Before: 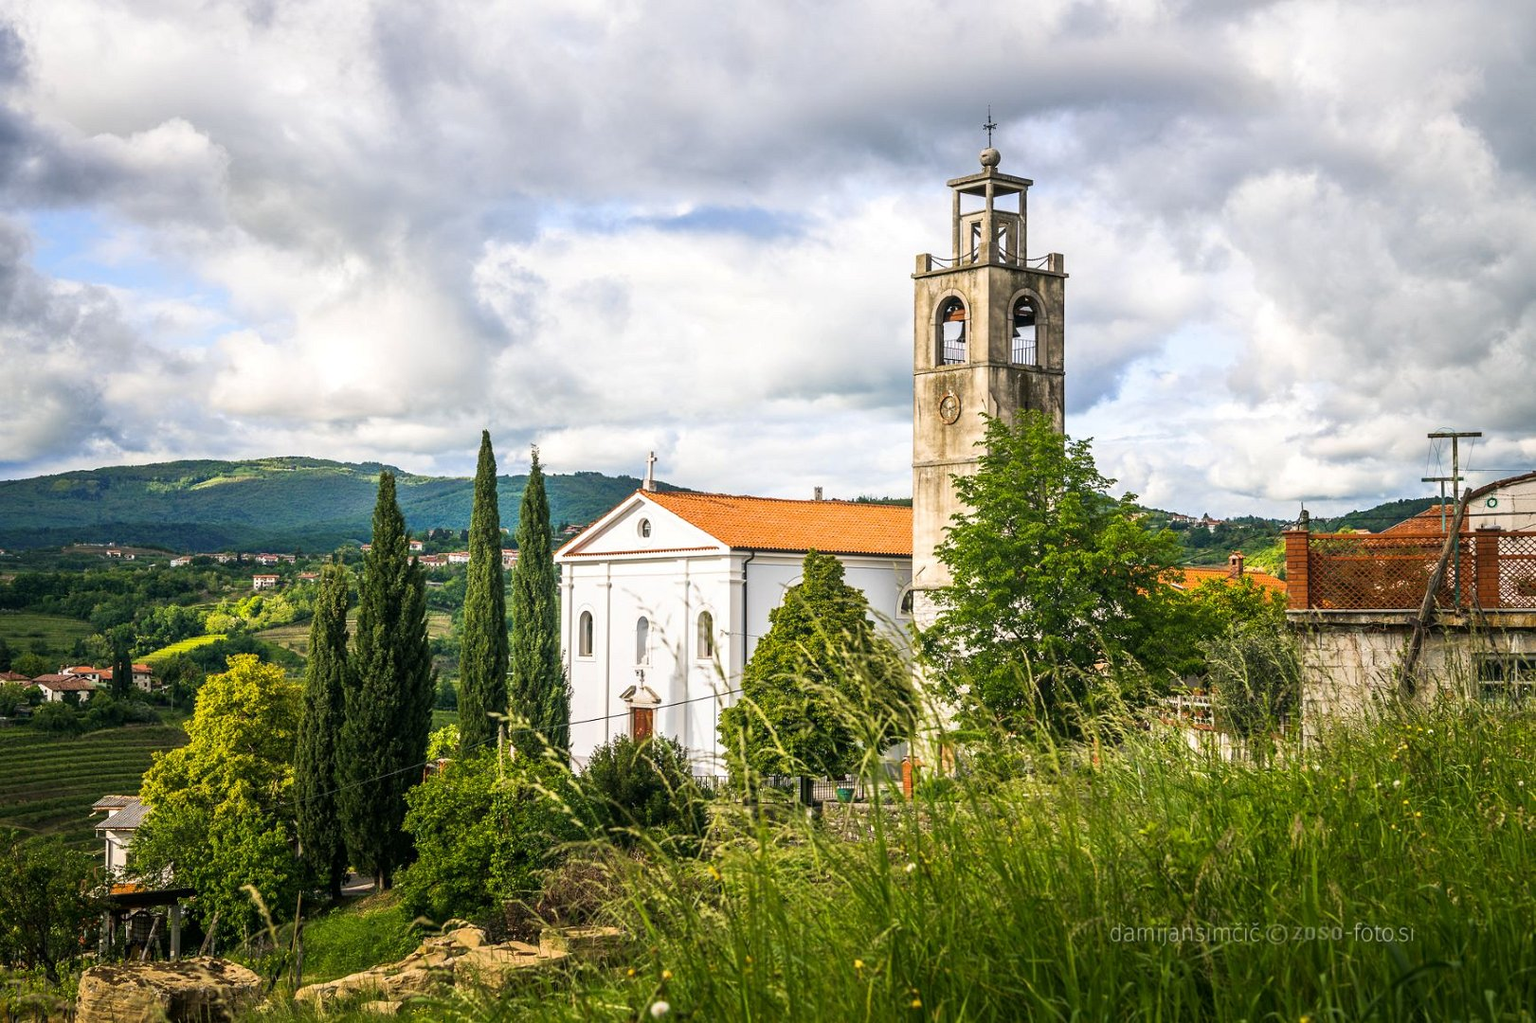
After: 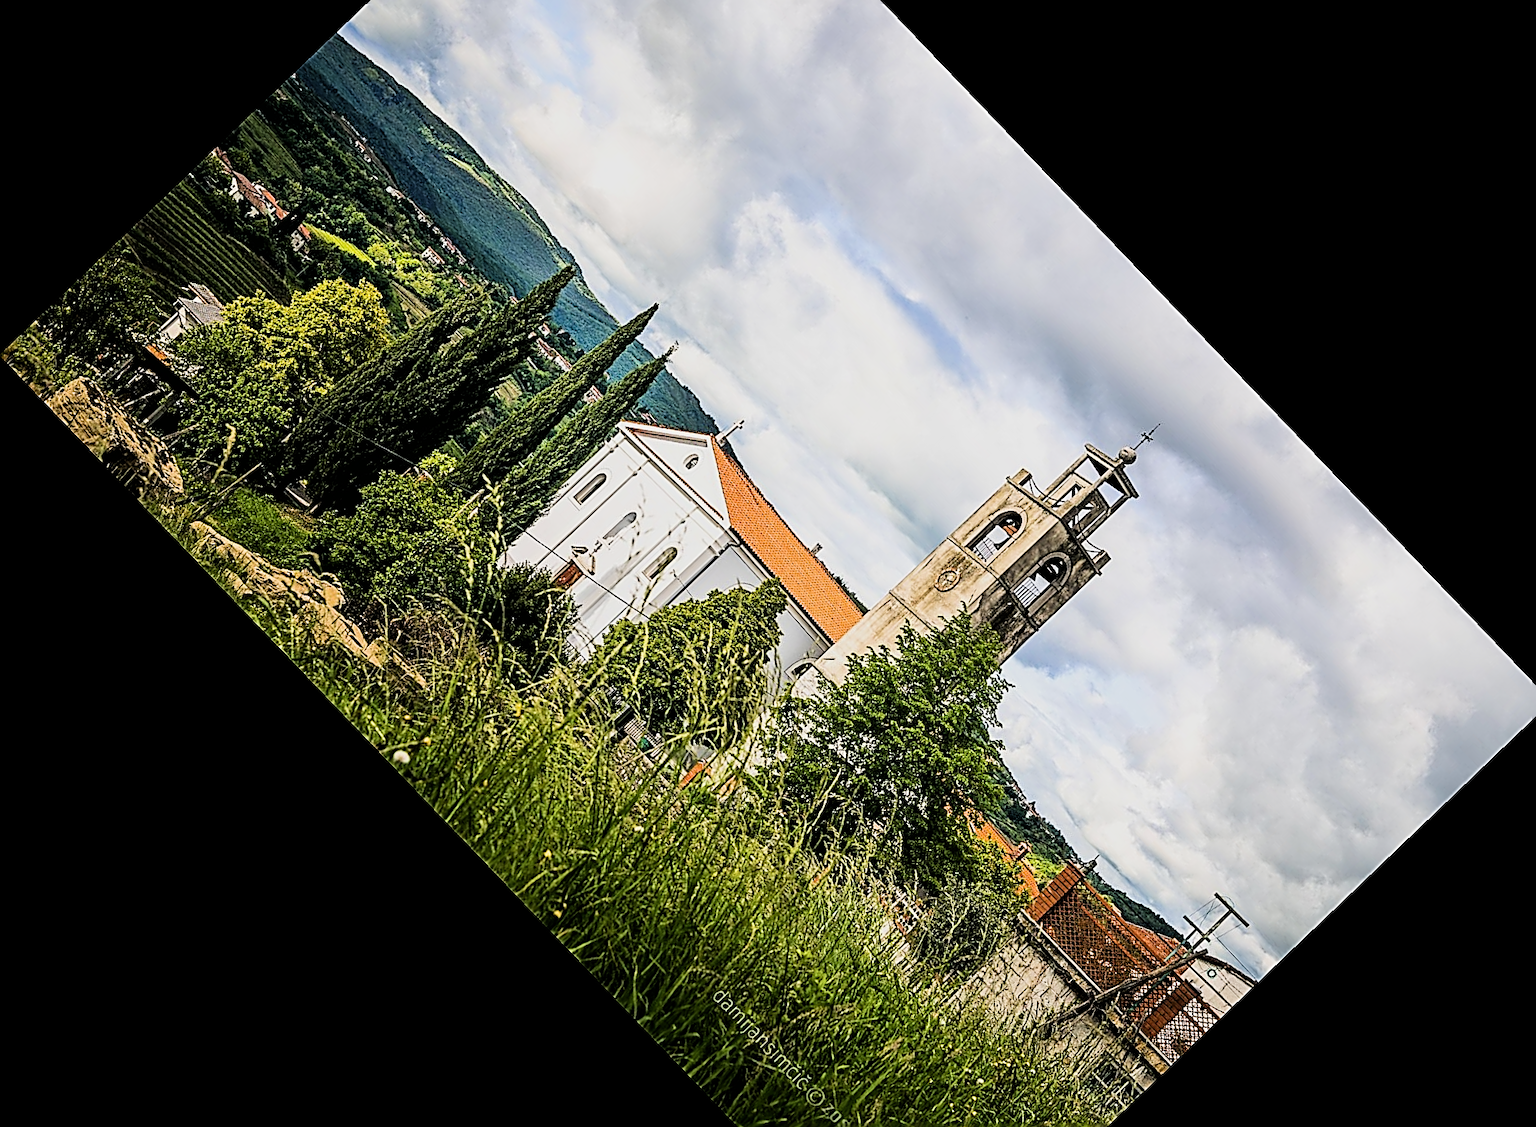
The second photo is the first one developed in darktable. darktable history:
sharpen: amount 1.861
filmic rgb: black relative exposure -5 EV, hardness 2.88, contrast 1.4
crop and rotate: angle -46.26°, top 16.234%, right 0.912%, bottom 11.704%
